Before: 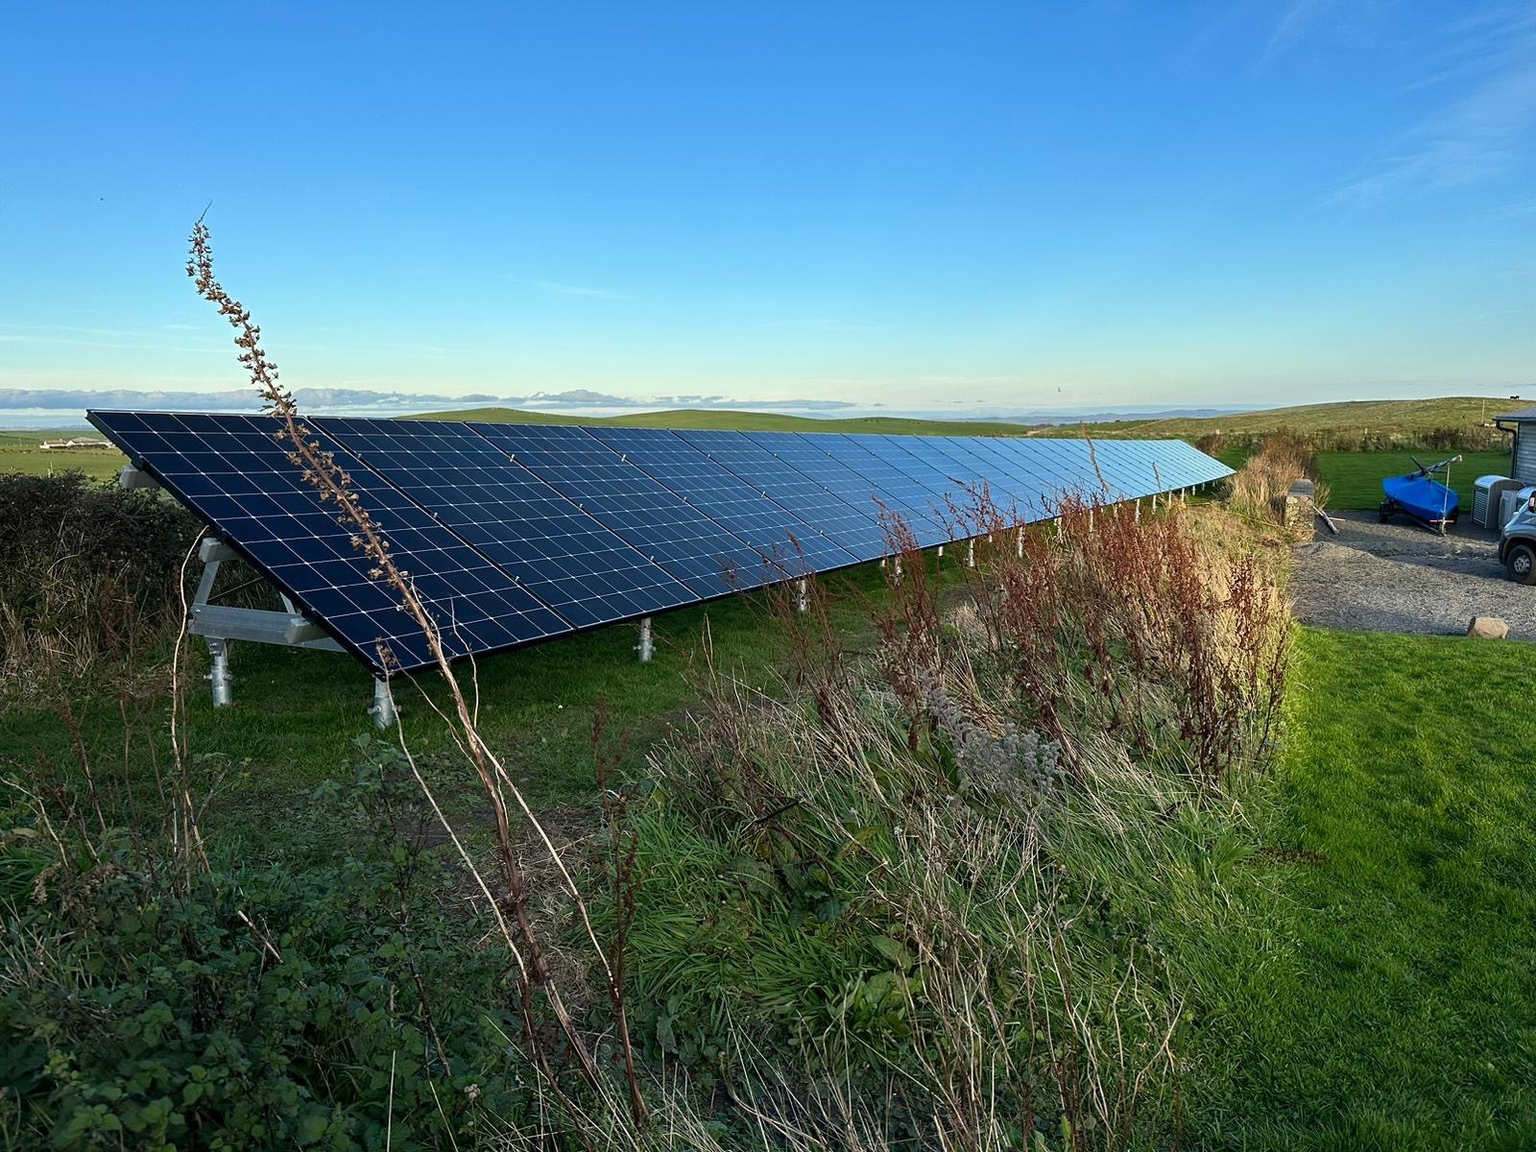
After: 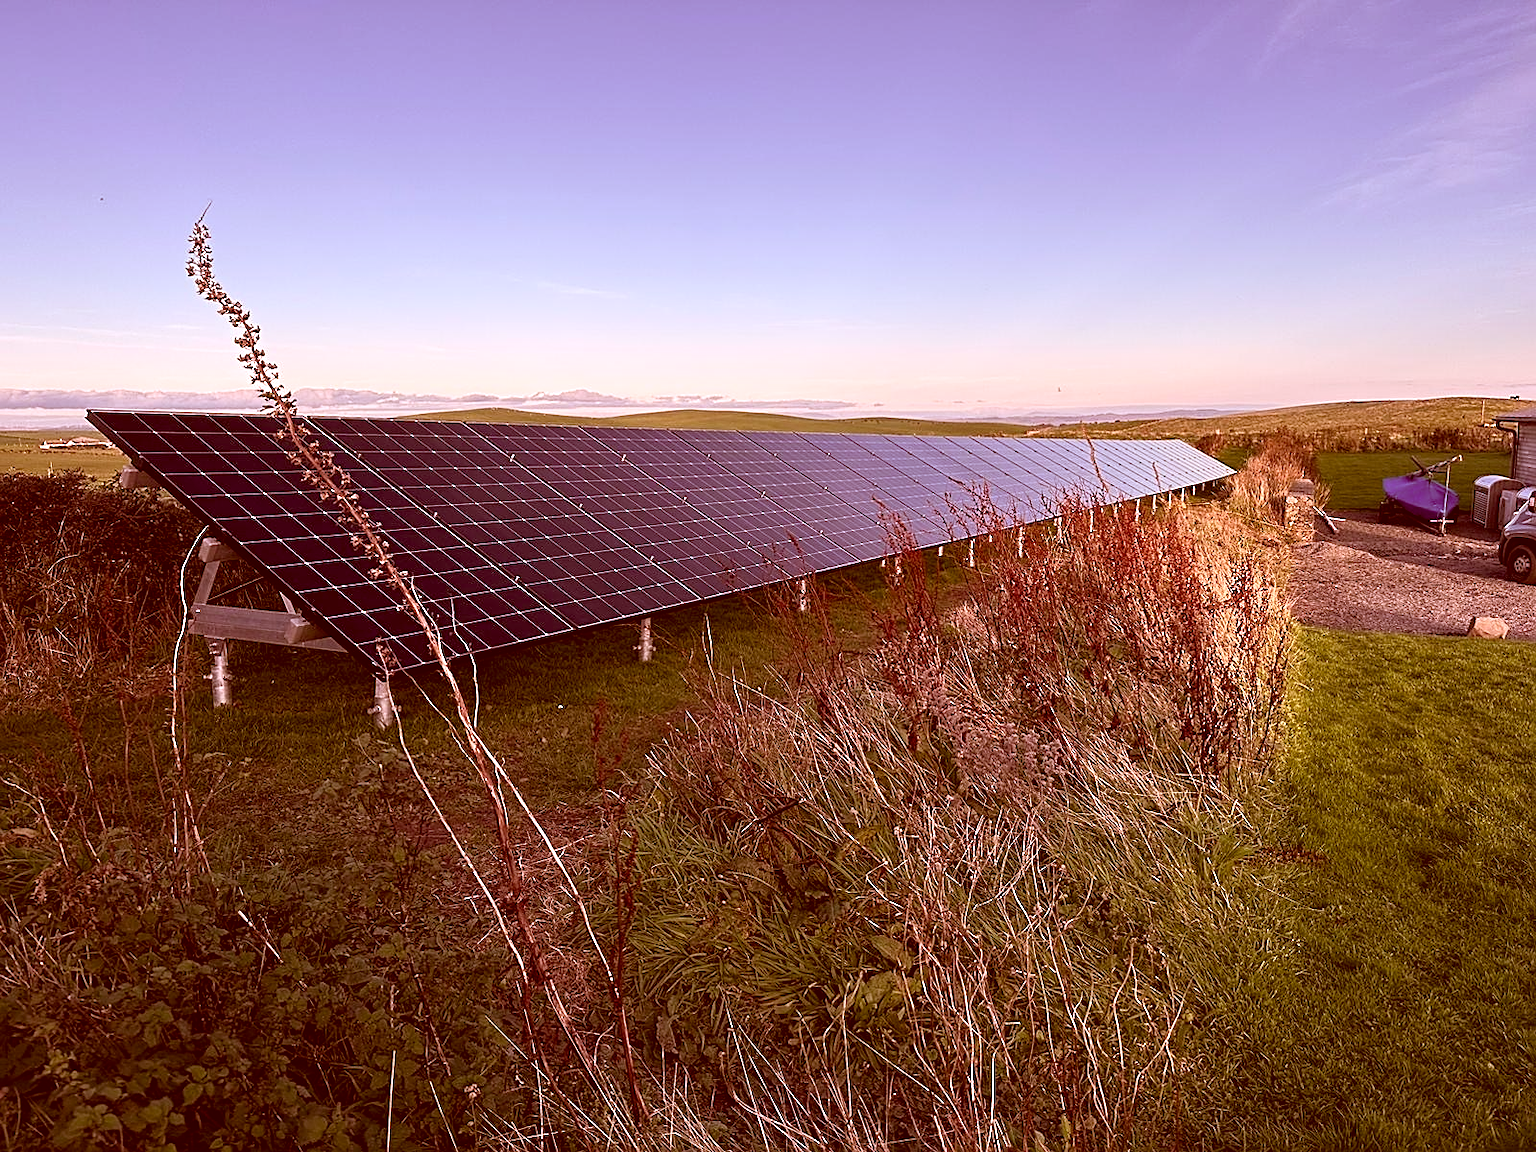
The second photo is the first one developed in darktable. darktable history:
shadows and highlights: shadows 0, highlights 40
white balance: red 1.188, blue 1.11
sharpen: on, module defaults
color correction: highlights a* 9.03, highlights b* 8.71, shadows a* 40, shadows b* 40, saturation 0.8
